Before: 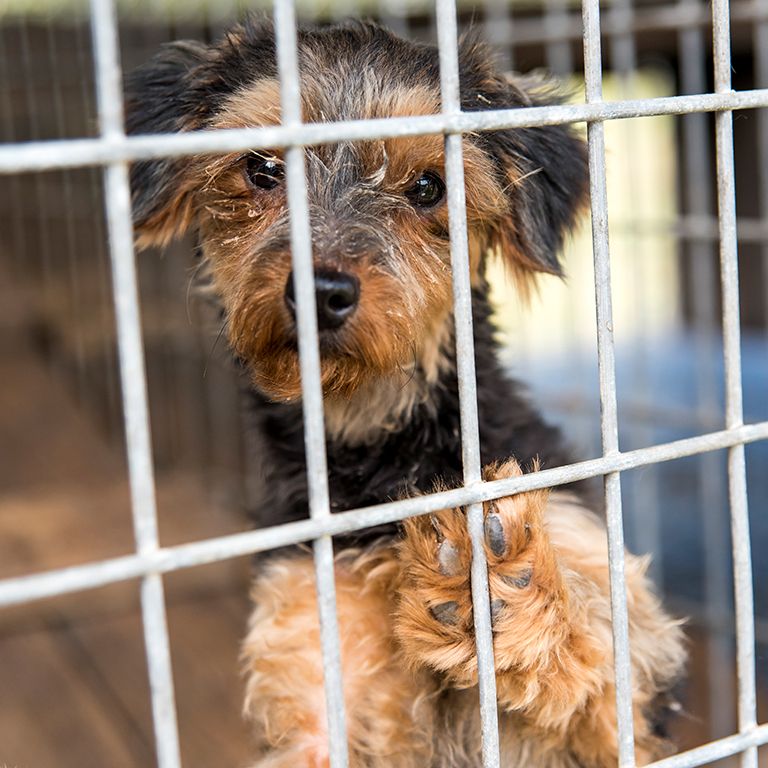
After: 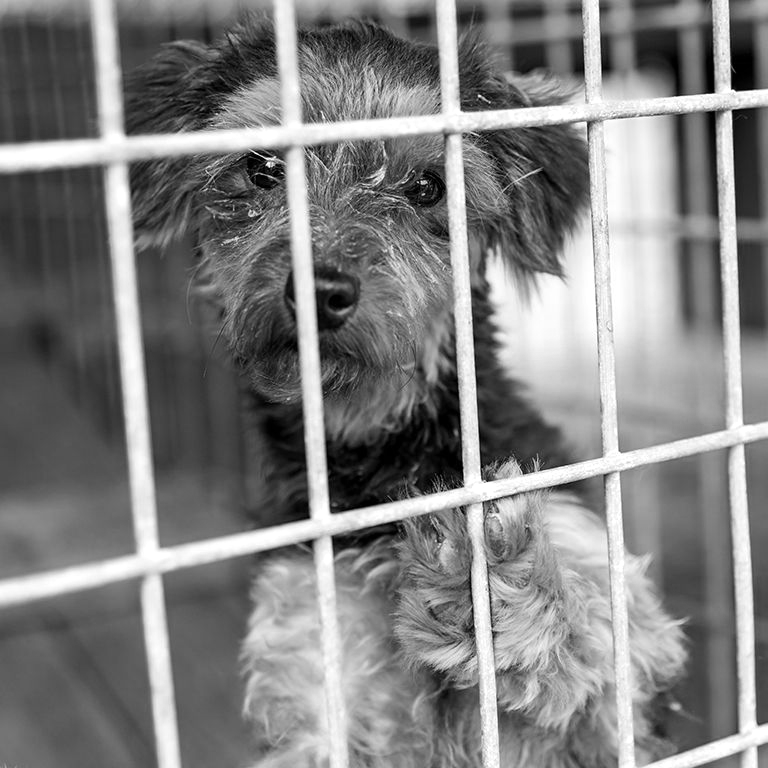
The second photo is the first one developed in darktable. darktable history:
color calibration: output gray [0.253, 0.26, 0.487, 0], illuminant as shot in camera, x 0.379, y 0.397, temperature 4148.44 K
